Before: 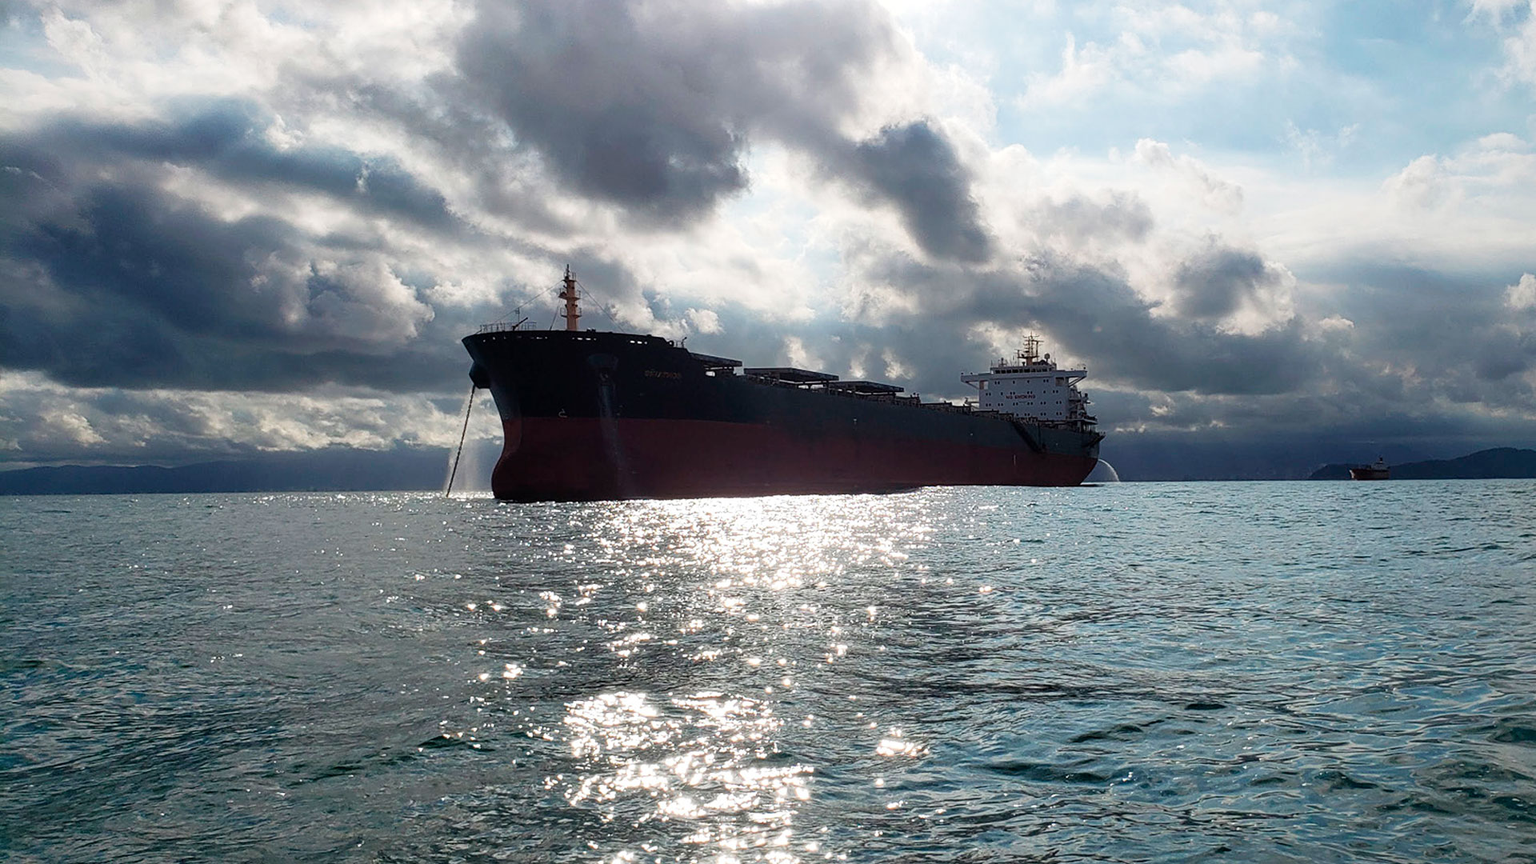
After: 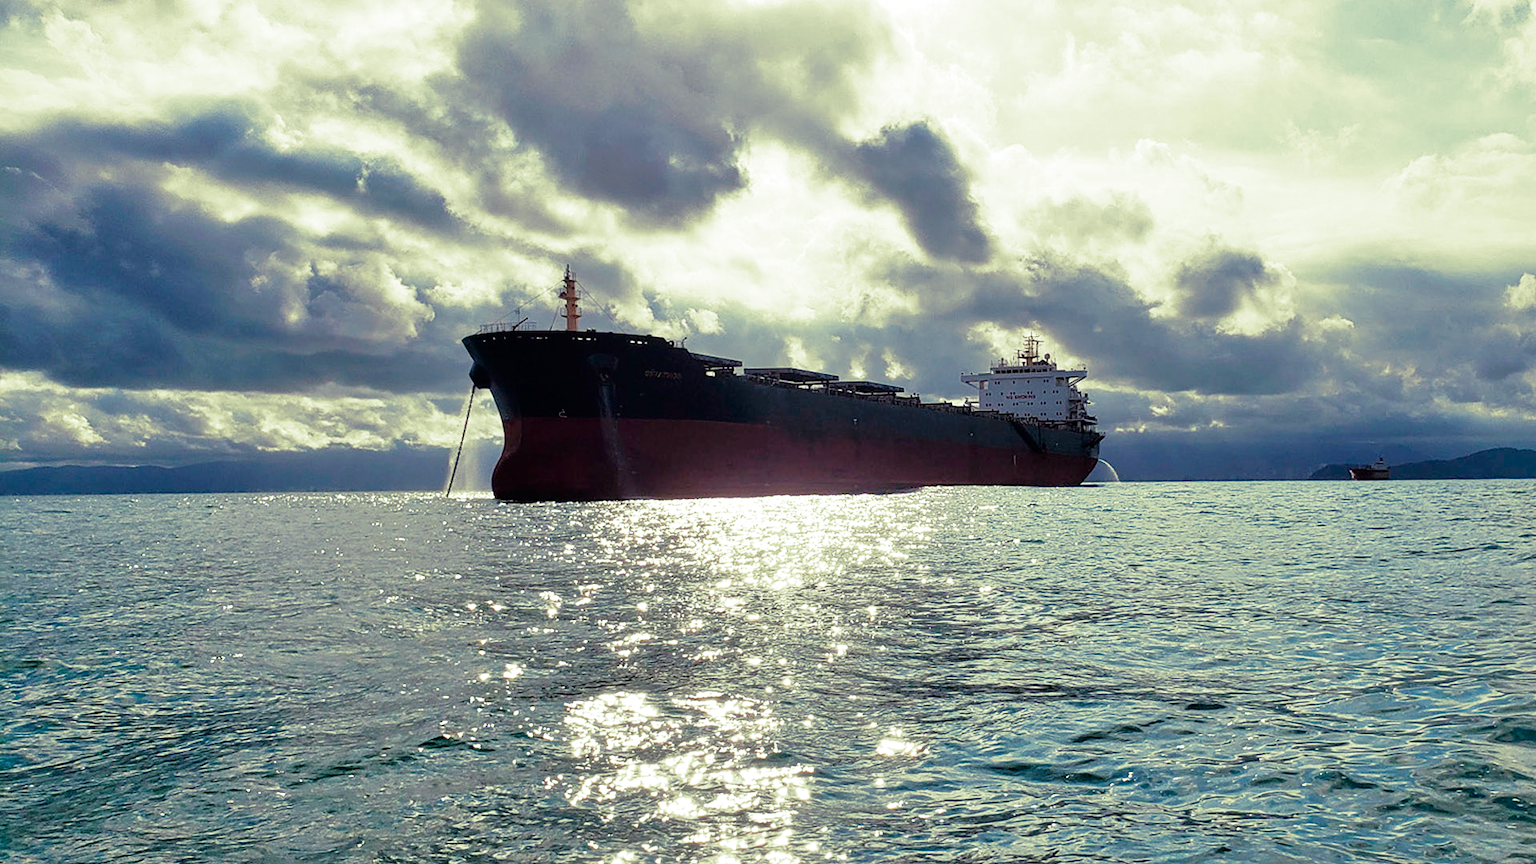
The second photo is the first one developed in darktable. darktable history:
contrast brightness saturation: brightness -0.09
split-toning: shadows › hue 290.82°, shadows › saturation 0.34, highlights › saturation 0.38, balance 0, compress 50%
tone equalizer: -7 EV 0.15 EV, -6 EV 0.6 EV, -5 EV 1.15 EV, -4 EV 1.33 EV, -3 EV 1.15 EV, -2 EV 0.6 EV, -1 EV 0.15 EV, mask exposure compensation -0.5 EV
tone curve: curves: ch0 [(0, 0) (0.003, 0.003) (0.011, 0.012) (0.025, 0.026) (0.044, 0.047) (0.069, 0.073) (0.1, 0.105) (0.136, 0.143) (0.177, 0.187) (0.224, 0.237) (0.277, 0.293) (0.335, 0.354) (0.399, 0.422) (0.468, 0.495) (0.543, 0.574) (0.623, 0.659) (0.709, 0.749) (0.801, 0.846) (0.898, 0.932) (1, 1)], preserve colors none
